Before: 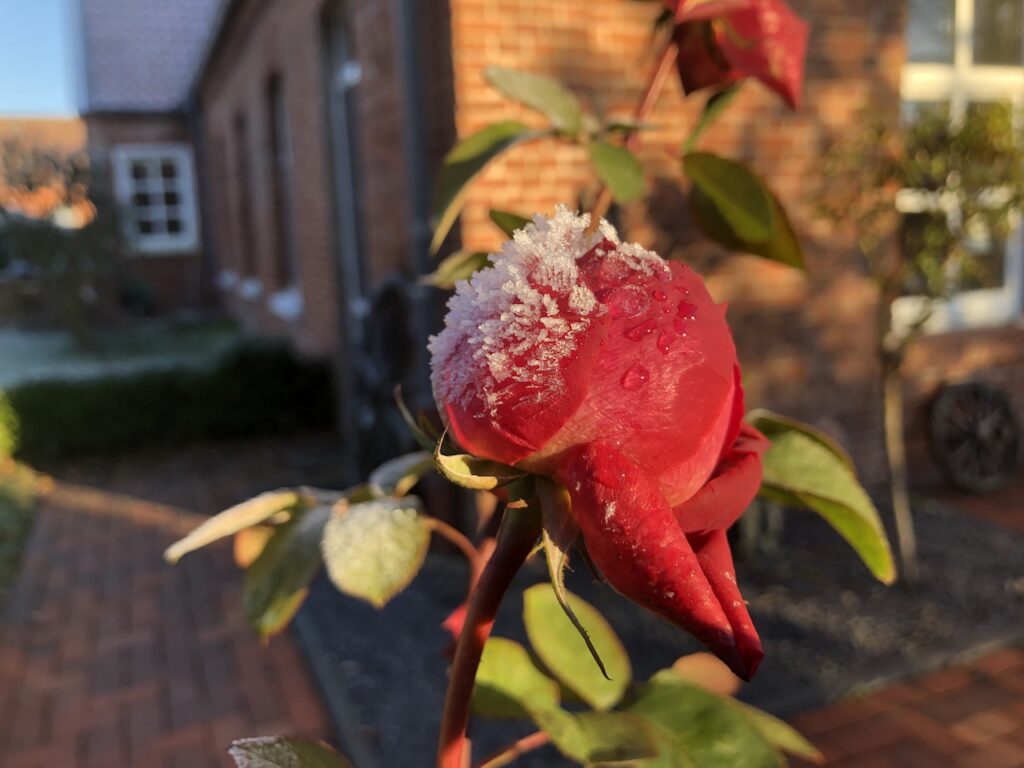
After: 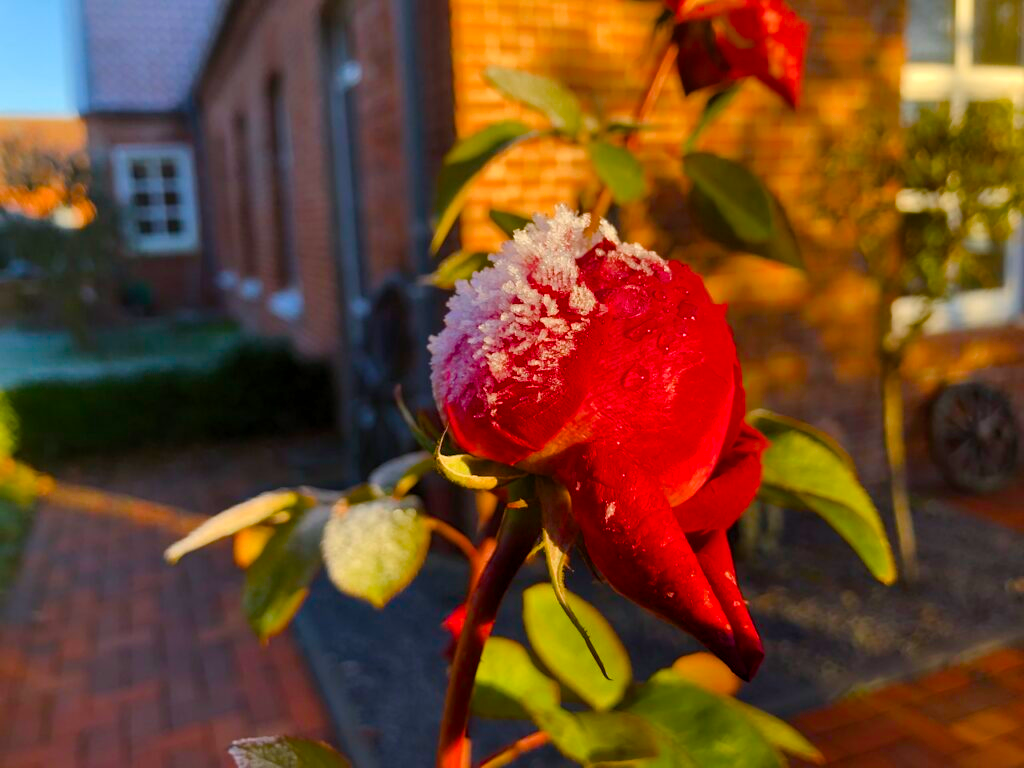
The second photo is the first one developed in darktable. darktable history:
color balance rgb: linear chroma grading › global chroma 8.793%, perceptual saturation grading › global saturation 24.102%, perceptual saturation grading › highlights -24.594%, perceptual saturation grading › mid-tones 24.221%, perceptual saturation grading › shadows 40.746%, global vibrance 20%
